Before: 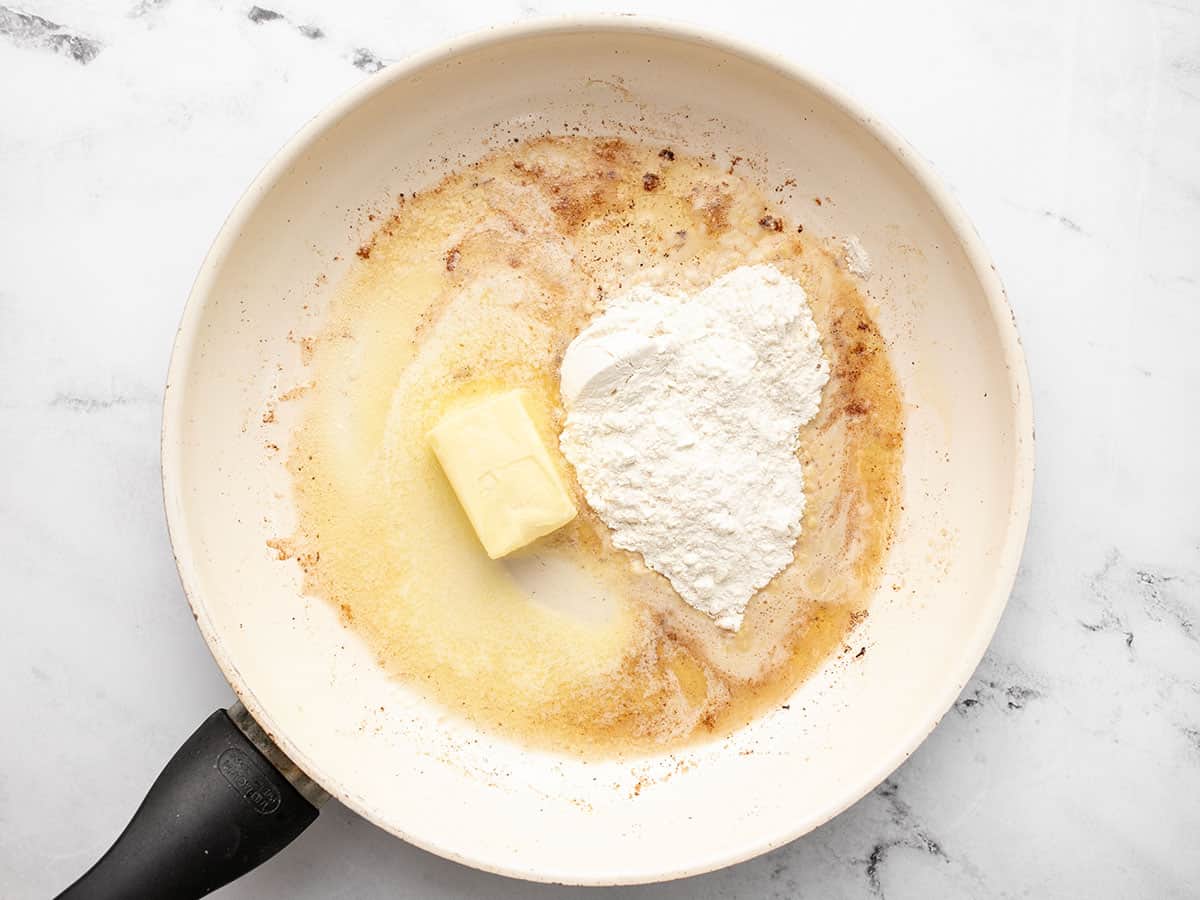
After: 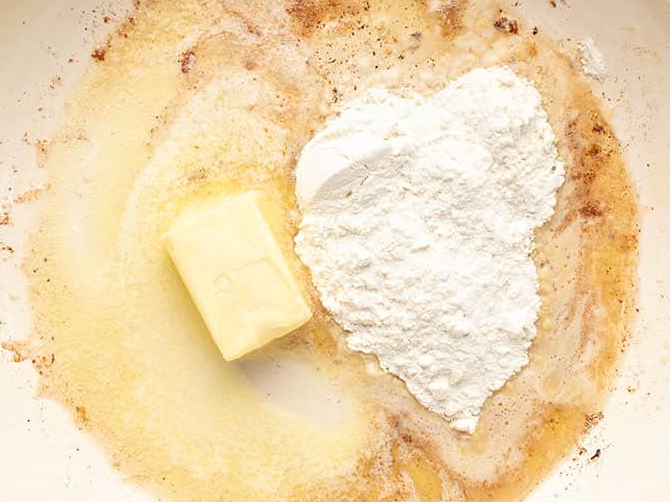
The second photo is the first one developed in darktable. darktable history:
crop and rotate: left 22.13%, top 22.054%, right 22.026%, bottom 22.102%
tone equalizer: -7 EV 0.15 EV, -6 EV 0.6 EV, -5 EV 1.15 EV, -4 EV 1.33 EV, -3 EV 1.15 EV, -2 EV 0.6 EV, -1 EV 0.15 EV, mask exposure compensation -0.5 EV
